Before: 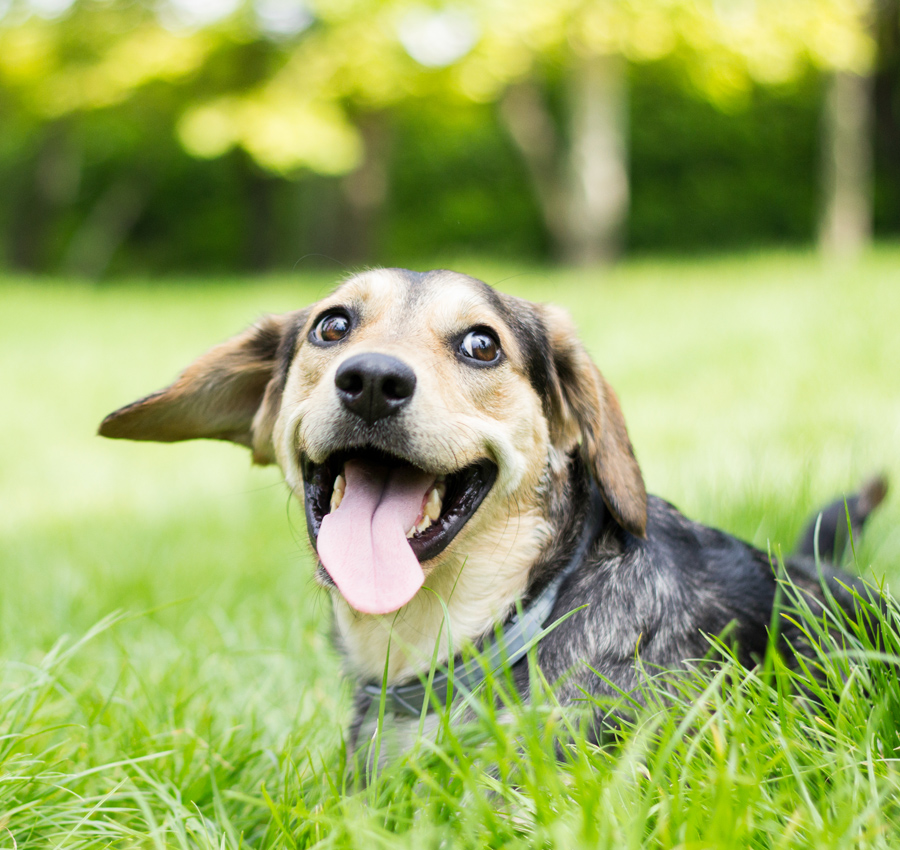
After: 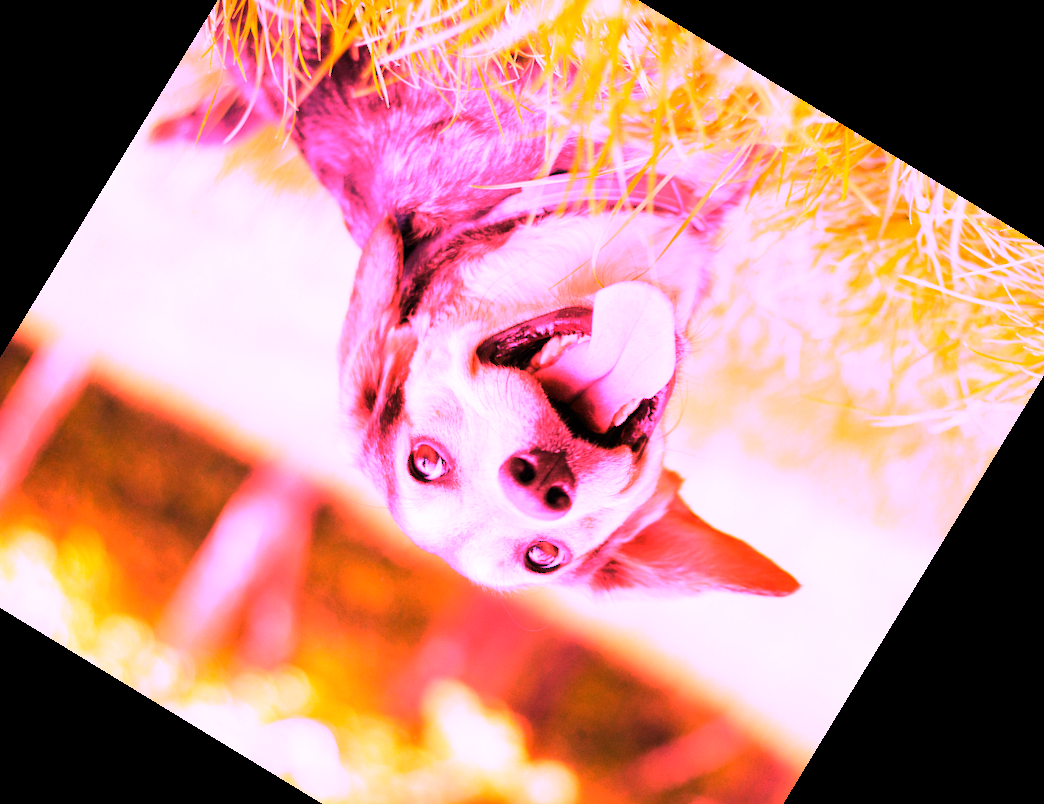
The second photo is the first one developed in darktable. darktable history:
crop and rotate: angle 148.68°, left 9.111%, top 15.603%, right 4.588%, bottom 17.041%
white balance: red 4.26, blue 1.802
